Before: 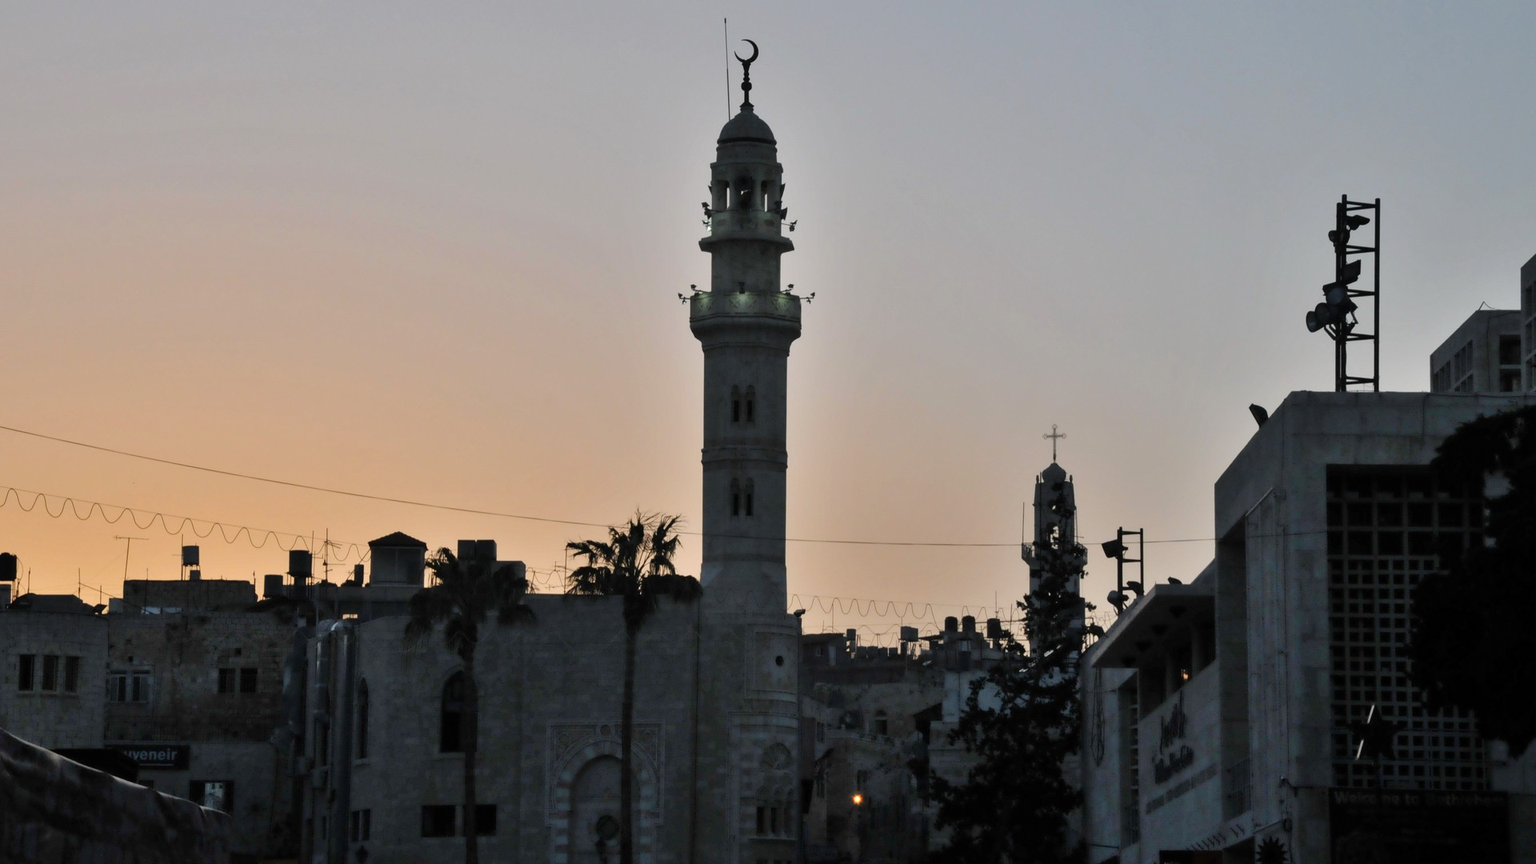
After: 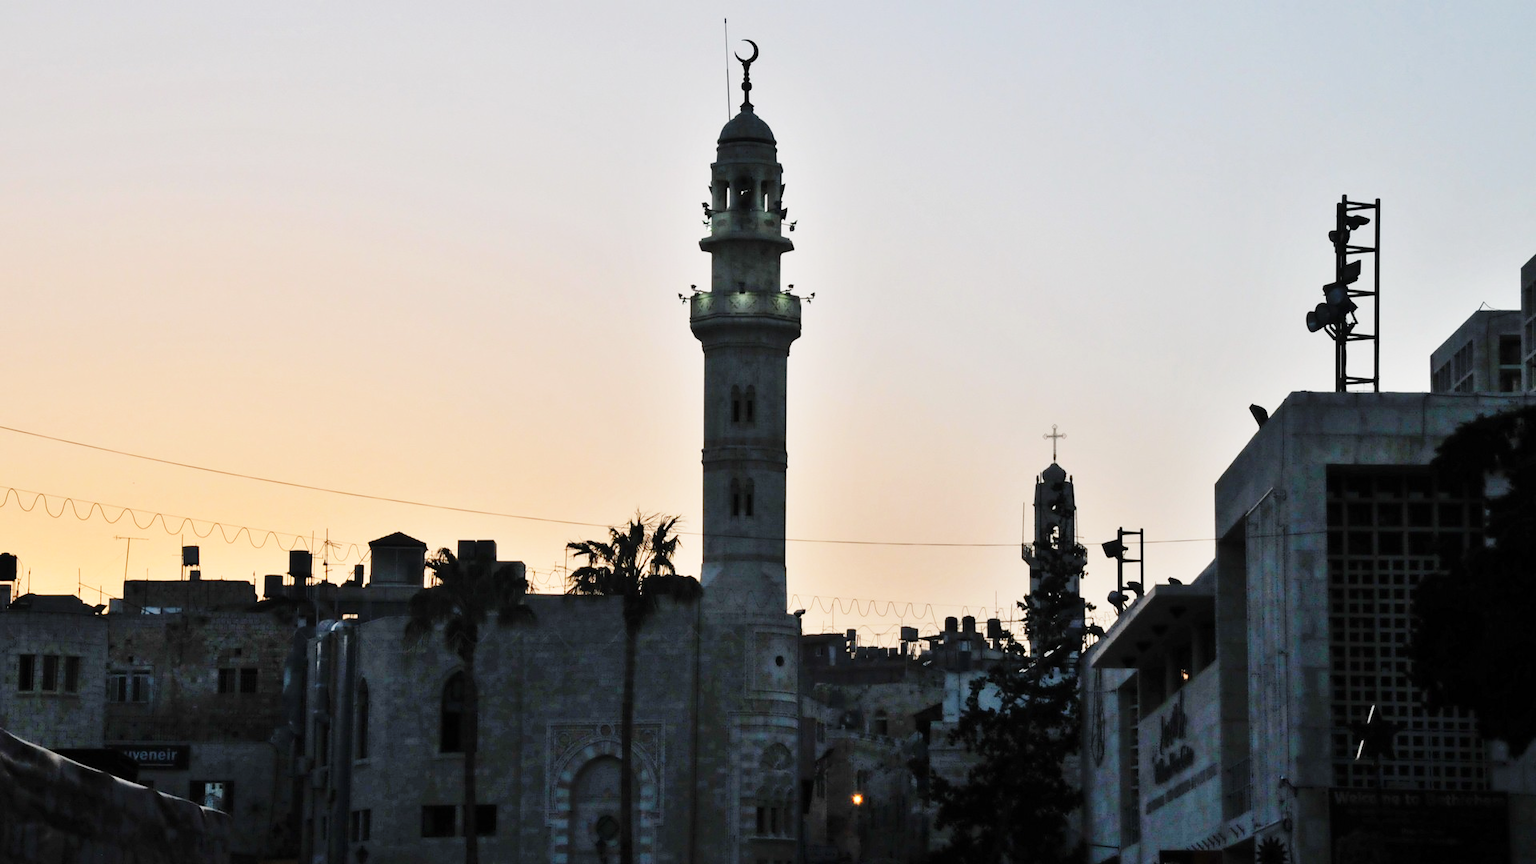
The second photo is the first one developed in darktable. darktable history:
exposure: exposure 0.128 EV, compensate highlight preservation false
base curve: curves: ch0 [(0, 0) (0.028, 0.03) (0.121, 0.232) (0.46, 0.748) (0.859, 0.968) (1, 1)], preserve colors none
